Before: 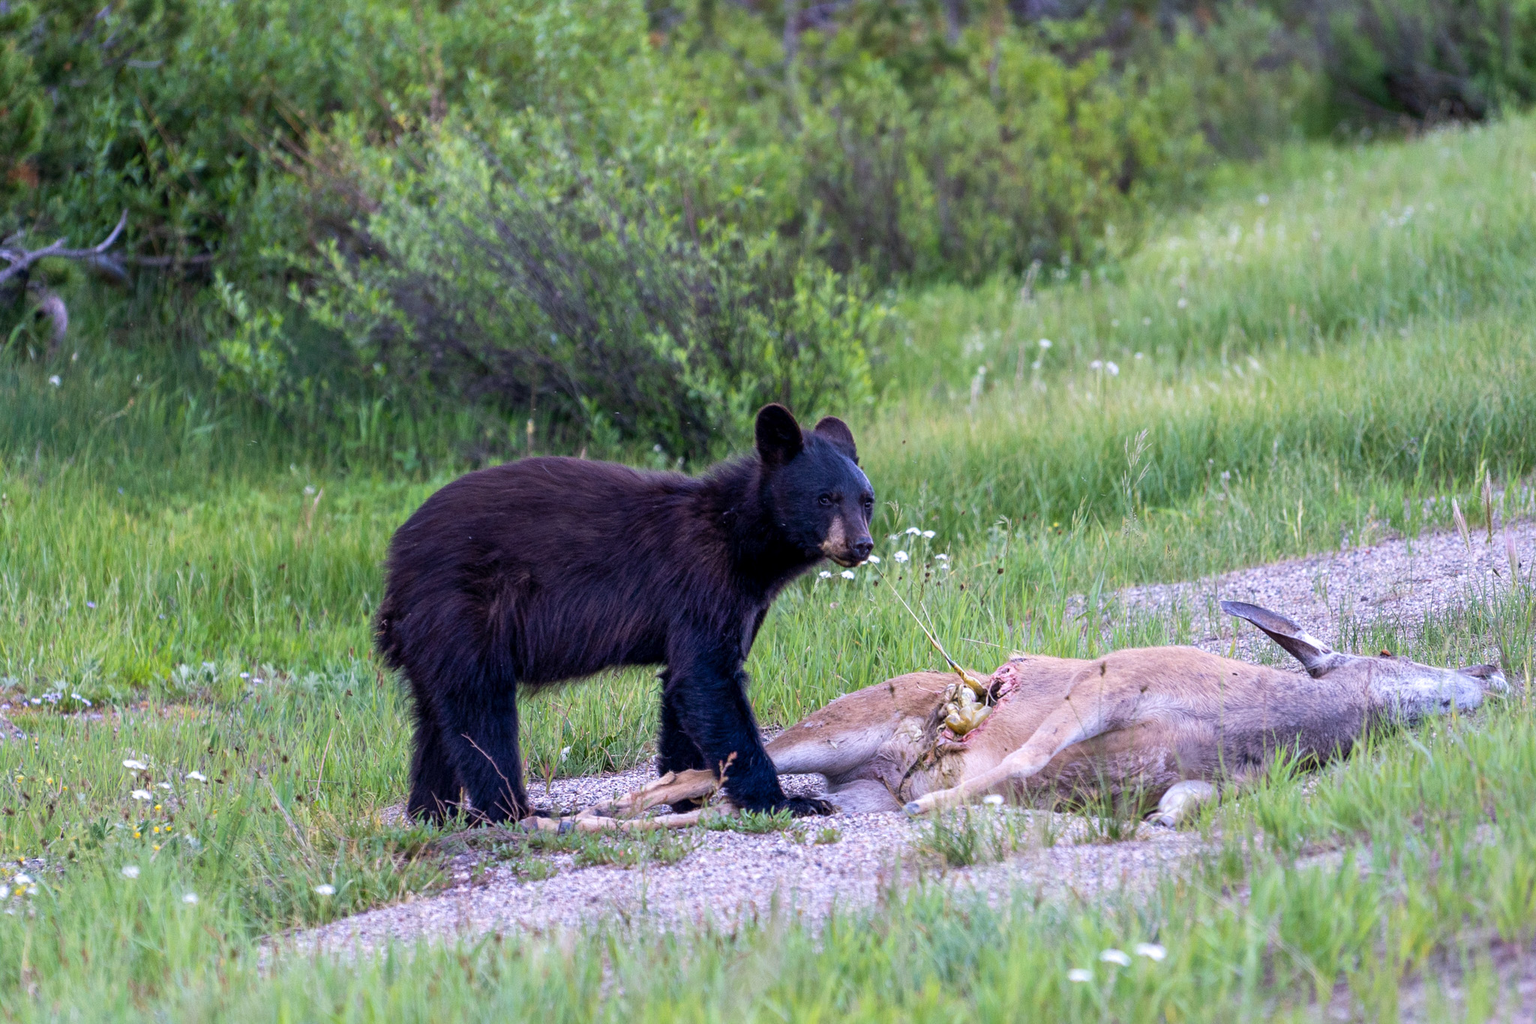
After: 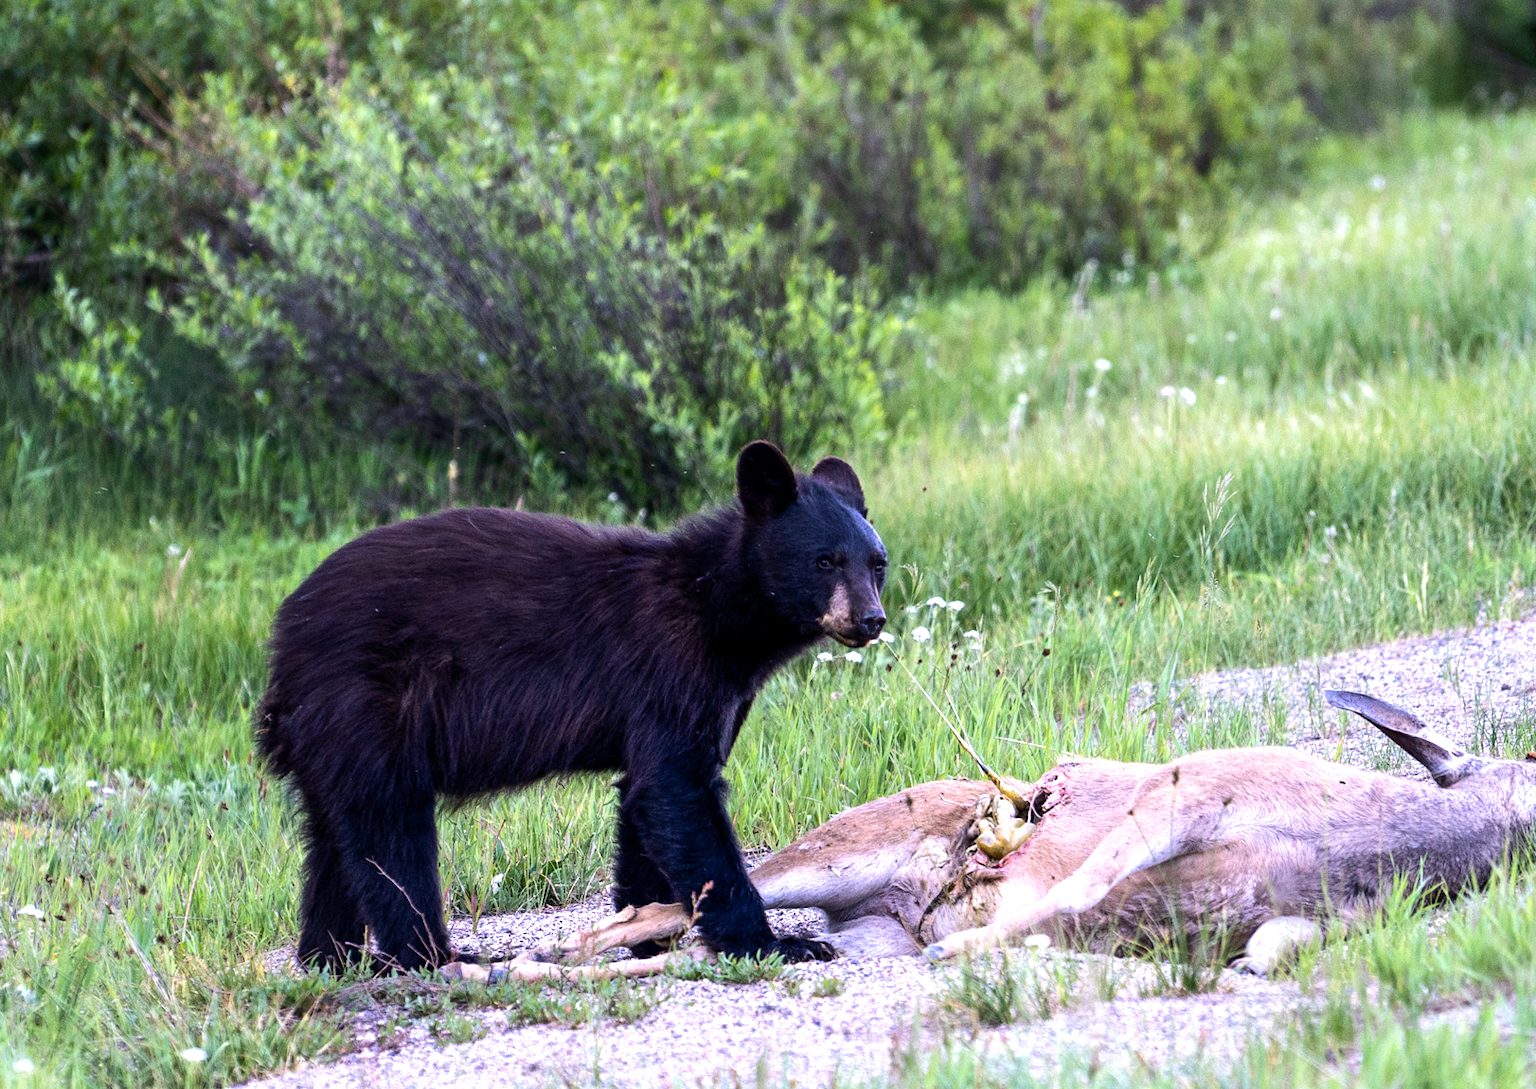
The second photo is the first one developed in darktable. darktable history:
crop: left 11.225%, top 5.381%, right 9.565%, bottom 10.314%
tone equalizer: -8 EV -0.75 EV, -7 EV -0.7 EV, -6 EV -0.6 EV, -5 EV -0.4 EV, -3 EV 0.4 EV, -2 EV 0.6 EV, -1 EV 0.7 EV, +0 EV 0.75 EV, edges refinement/feathering 500, mask exposure compensation -1.57 EV, preserve details no
